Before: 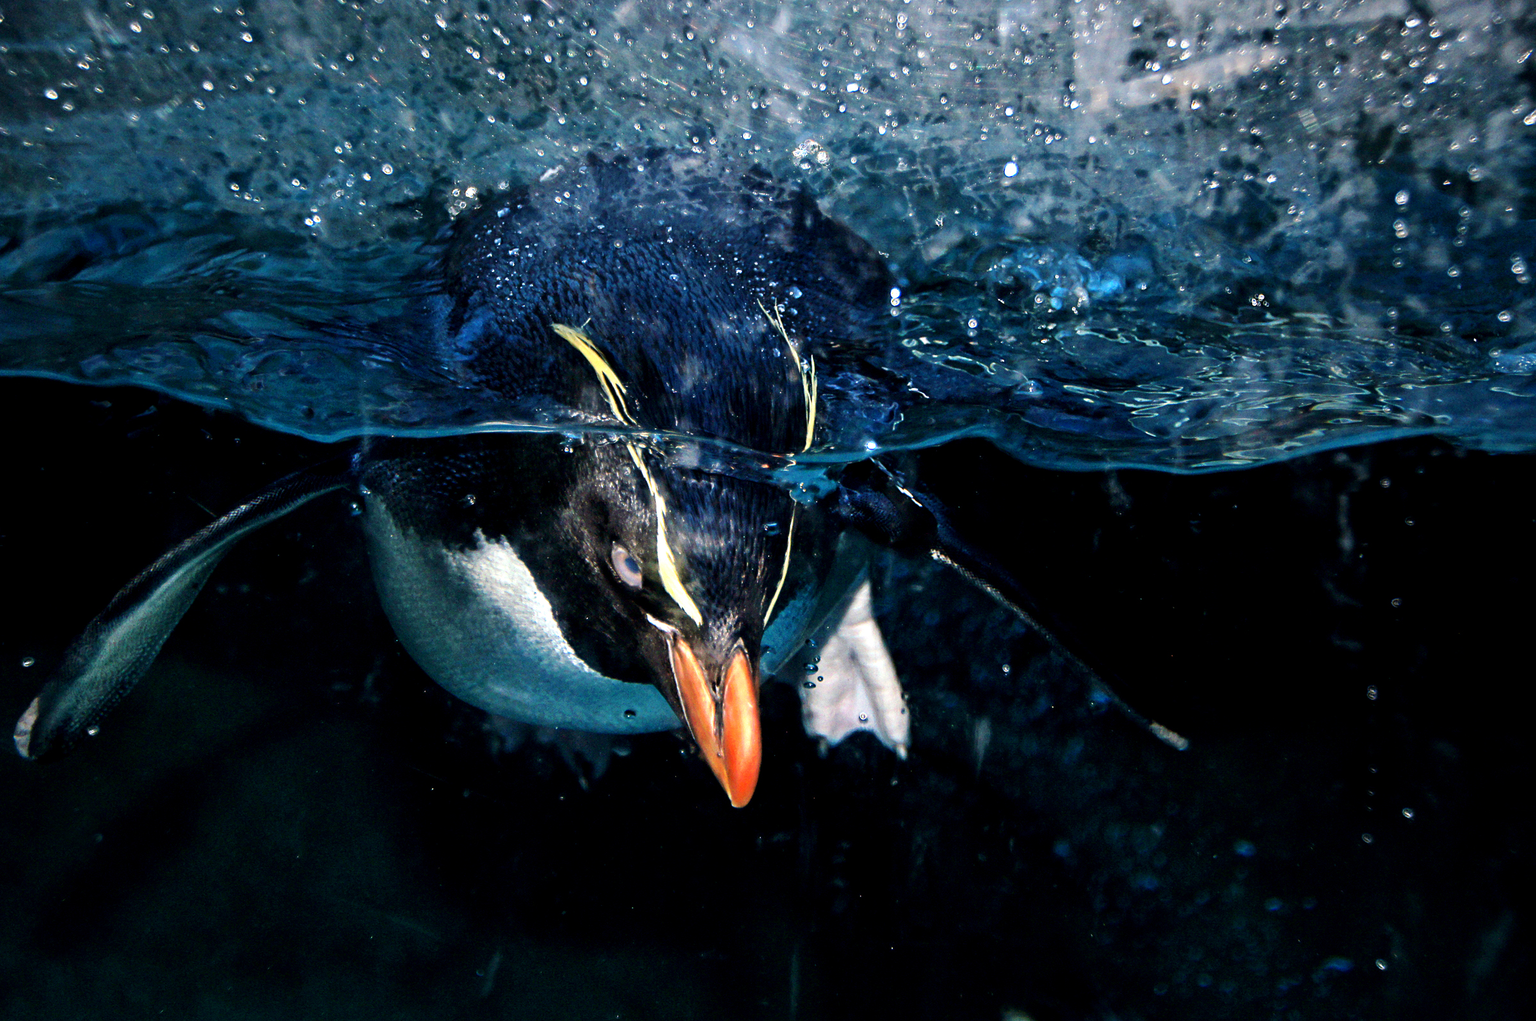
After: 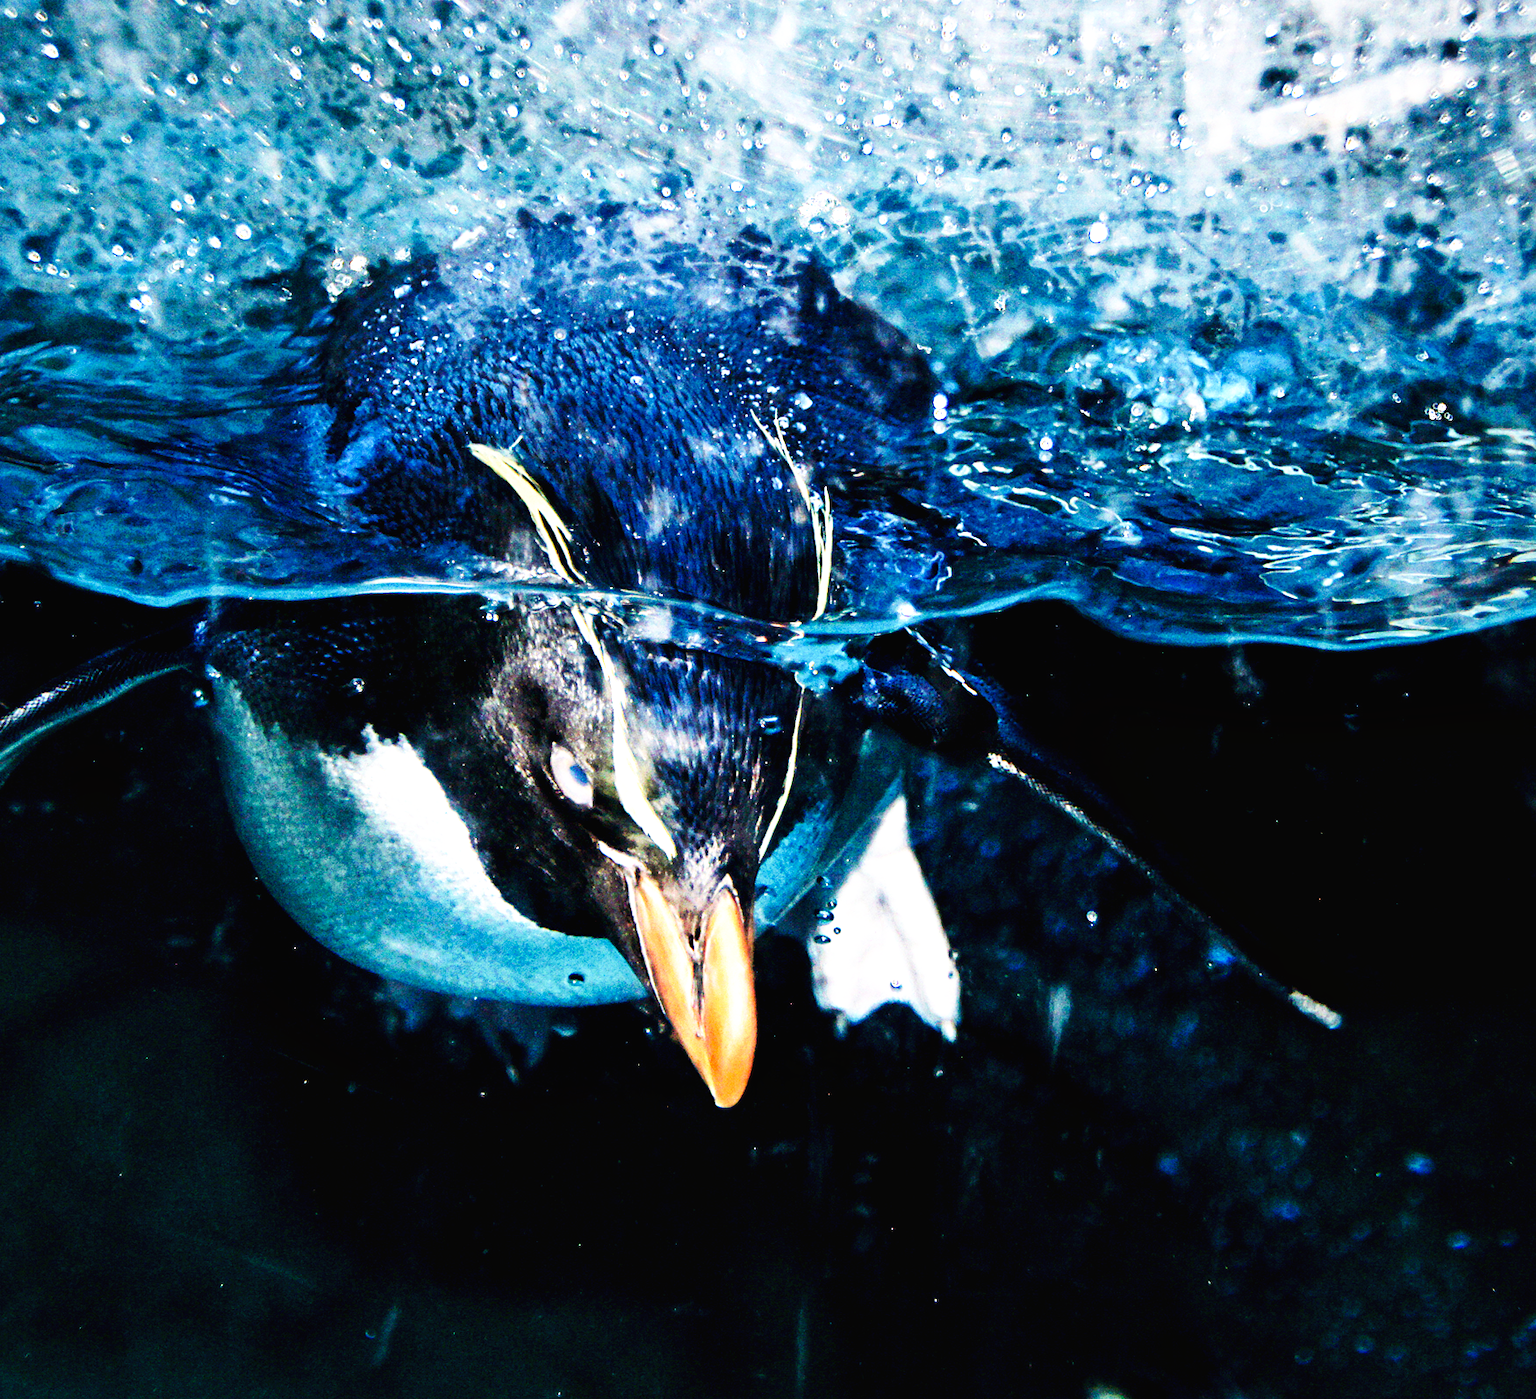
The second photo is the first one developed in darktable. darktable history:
exposure: black level correction -0.002, exposure 0.54 EV, compensate exposure bias true, compensate highlight preservation false
base curve: curves: ch0 [(0, 0.003) (0.001, 0.002) (0.006, 0.004) (0.02, 0.022) (0.048, 0.086) (0.094, 0.234) (0.162, 0.431) (0.258, 0.629) (0.385, 0.8) (0.548, 0.918) (0.751, 0.988) (1, 1)], preserve colors none
crop: left 13.69%, top 0%, right 13.362%
contrast equalizer: octaves 7, y [[0.515 ×6], [0.507 ×6], [0.425 ×6], [0 ×6], [0 ×6]]
